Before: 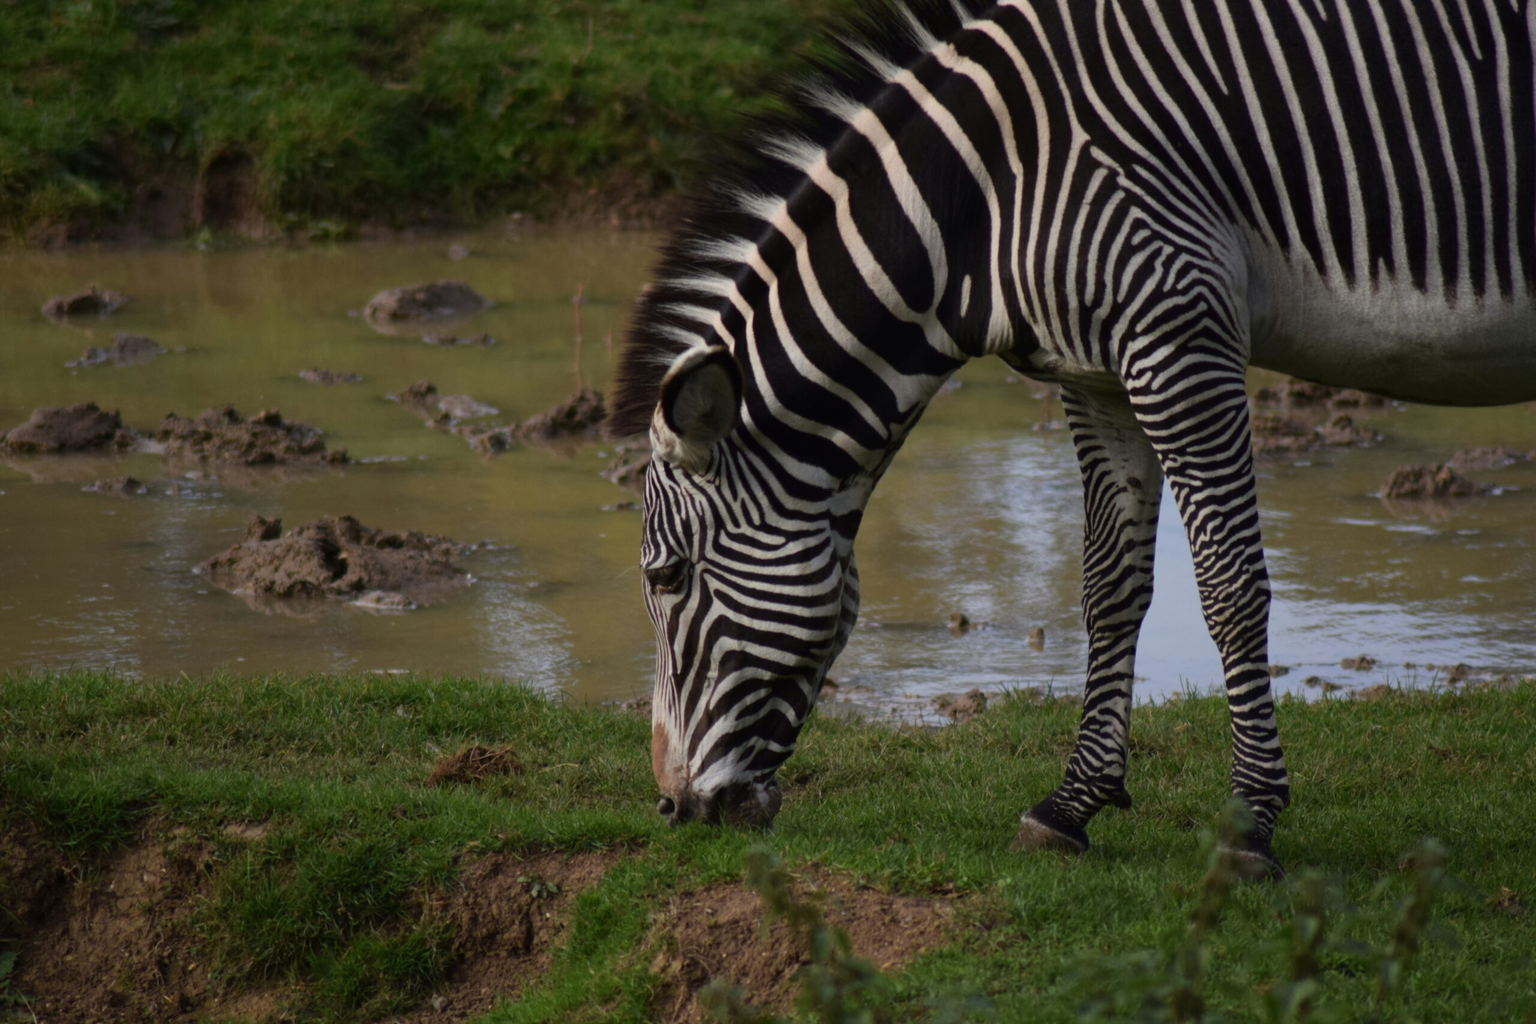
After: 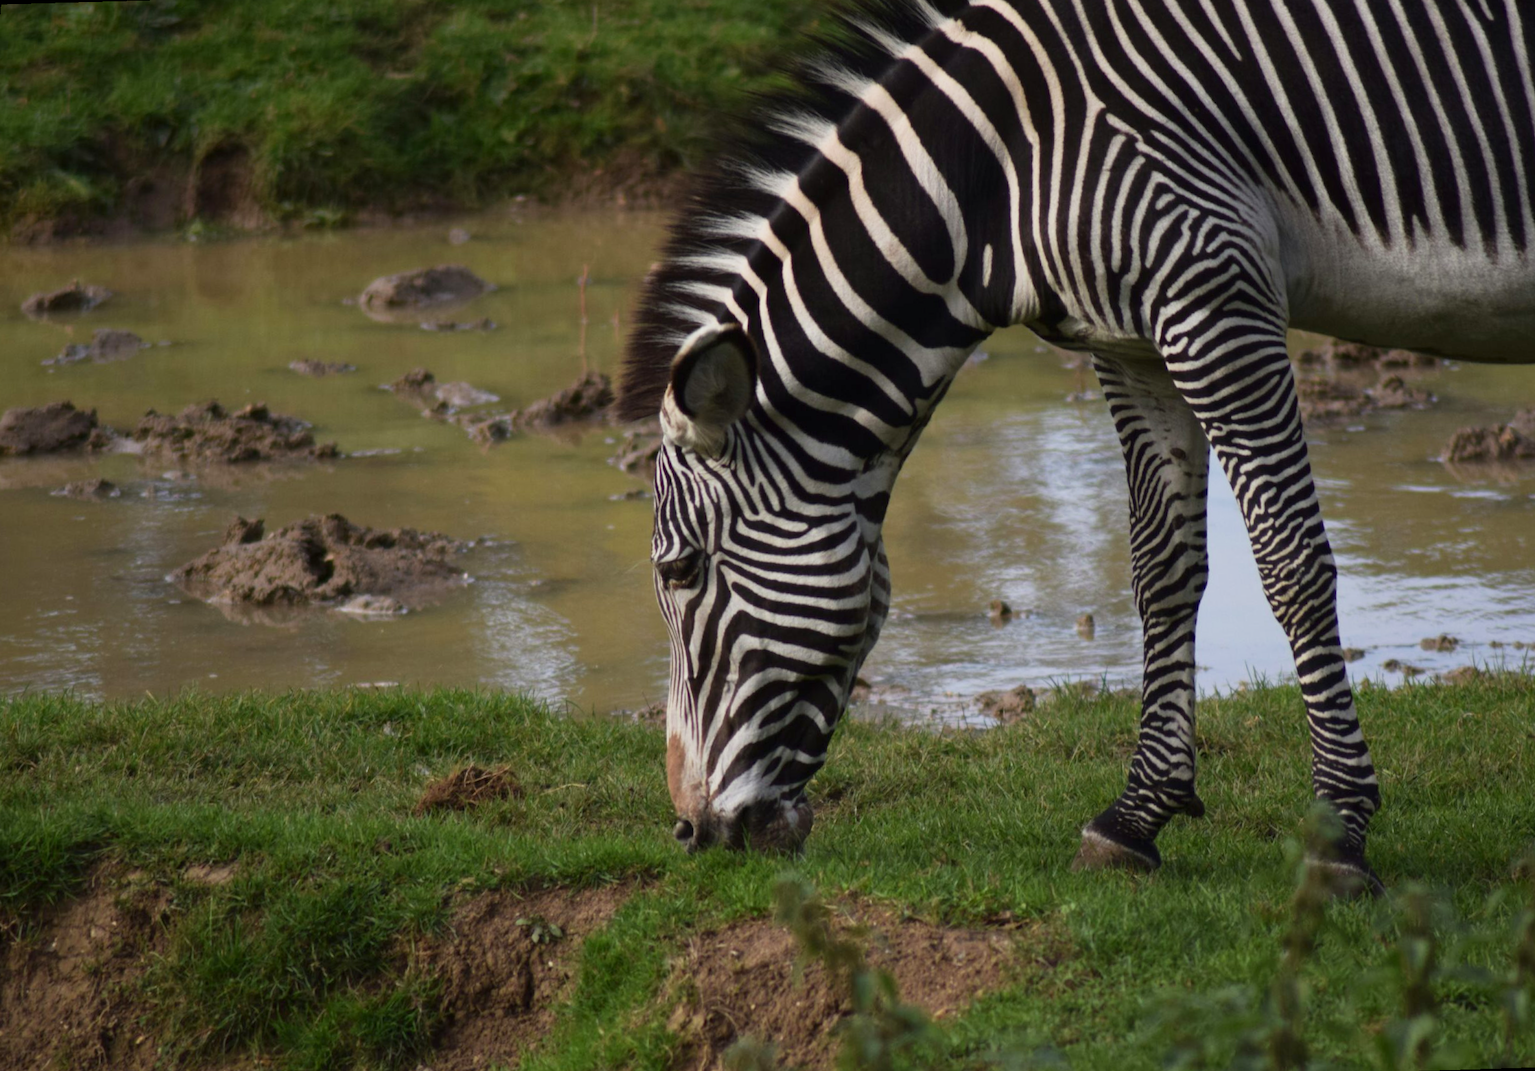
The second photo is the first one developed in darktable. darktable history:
base curve: curves: ch0 [(0, 0) (0.088, 0.125) (0.176, 0.251) (0.354, 0.501) (0.613, 0.749) (1, 0.877)], preserve colors none
rotate and perspective: rotation -1.68°, lens shift (vertical) -0.146, crop left 0.049, crop right 0.912, crop top 0.032, crop bottom 0.96
